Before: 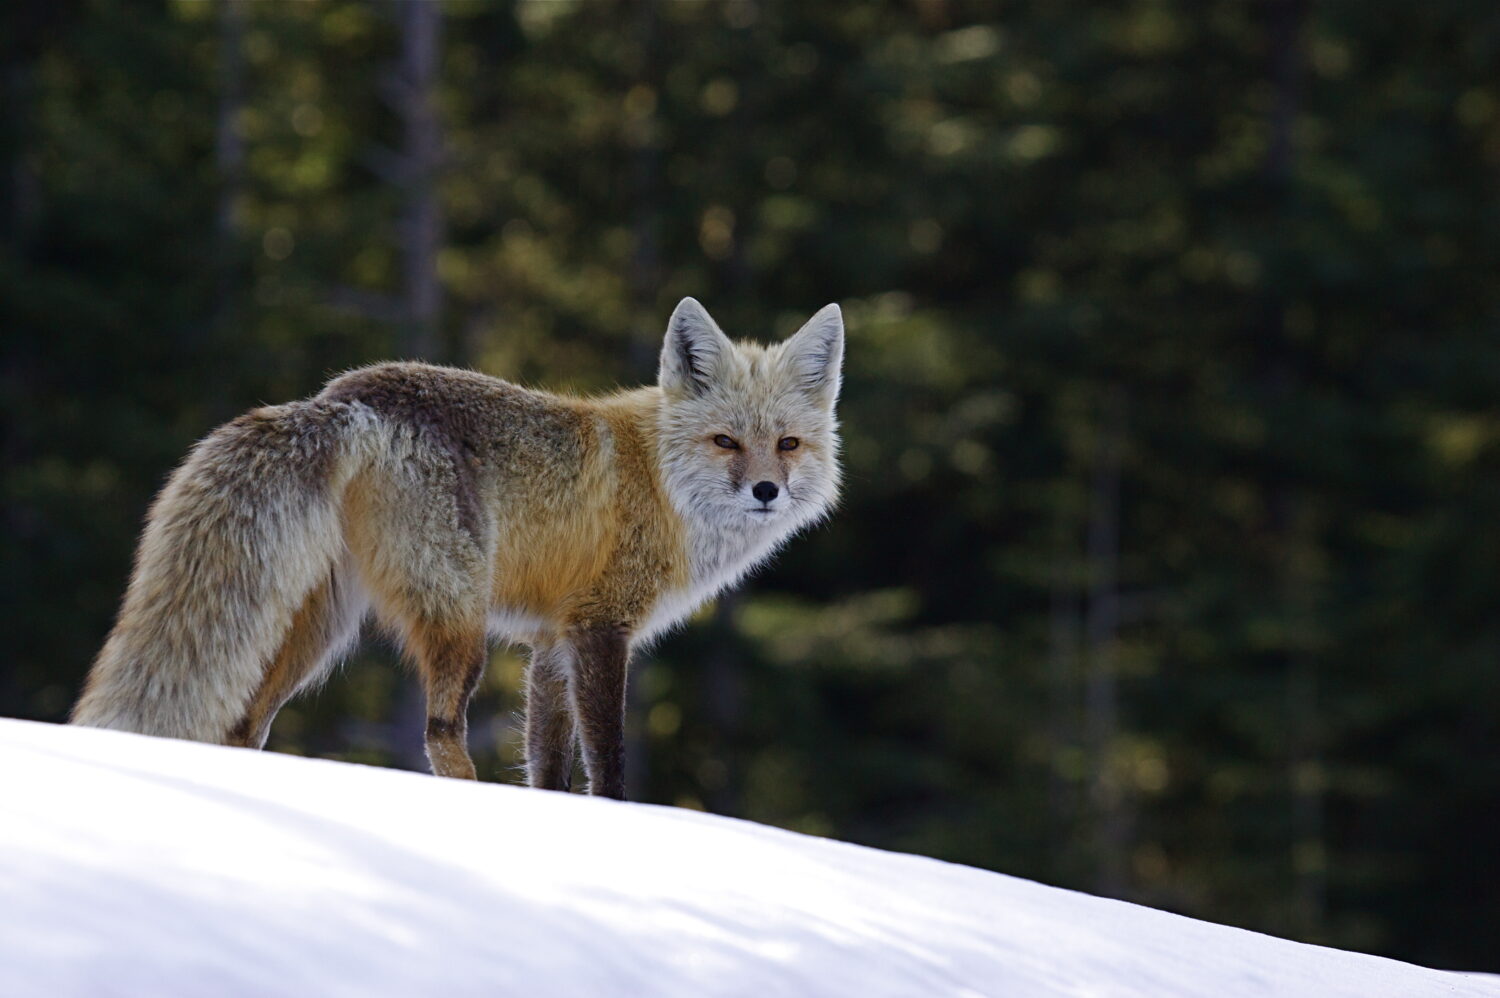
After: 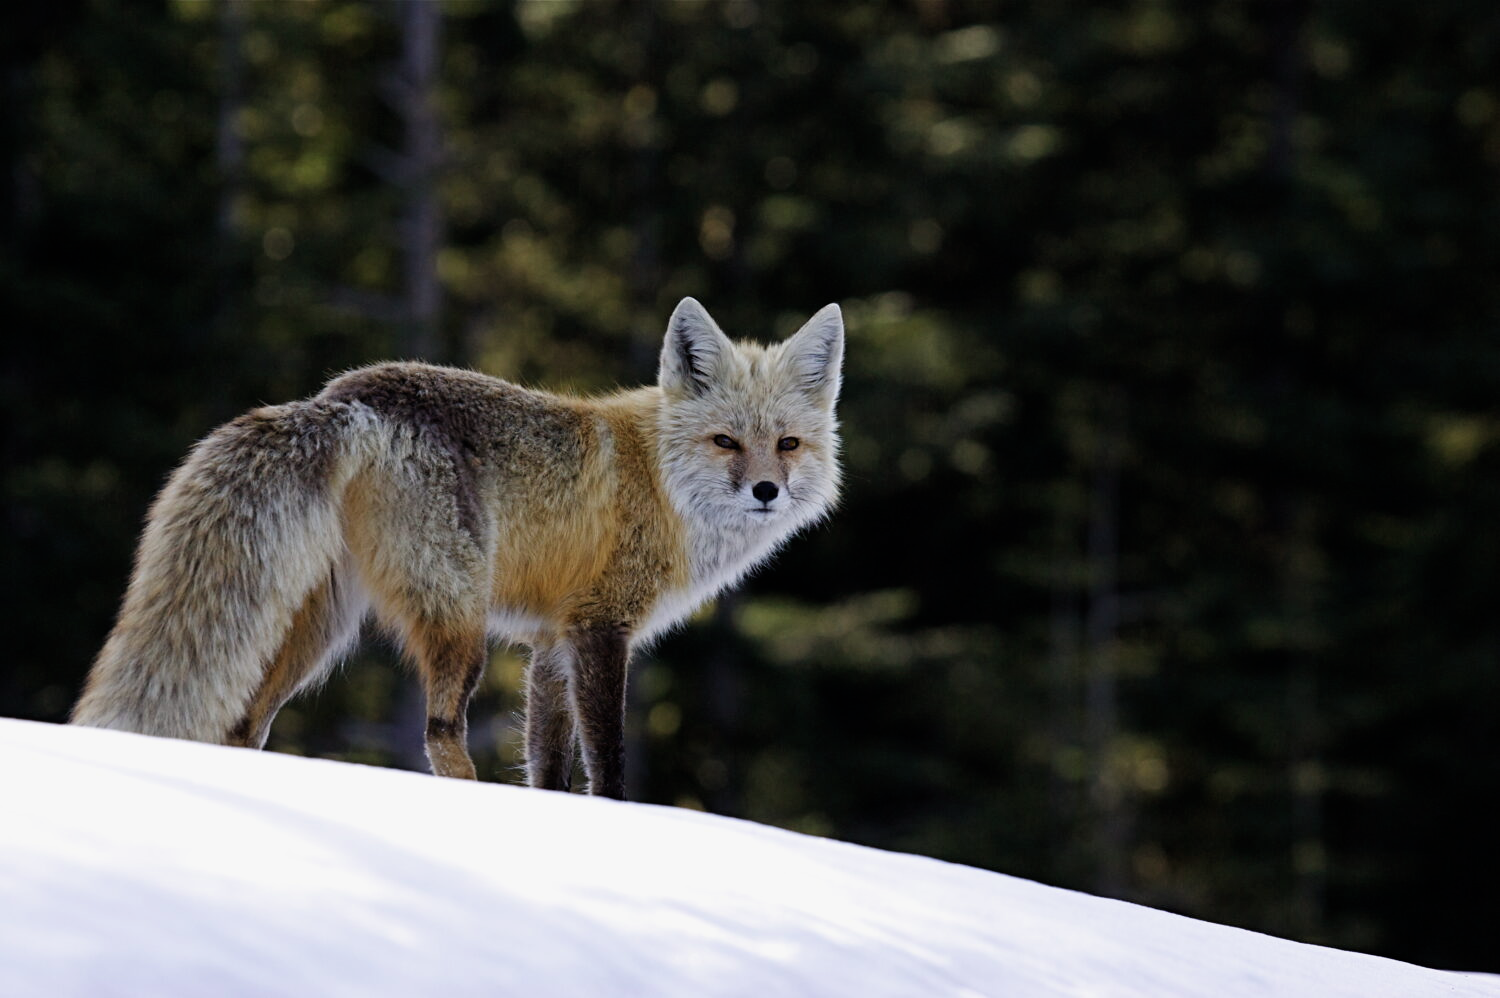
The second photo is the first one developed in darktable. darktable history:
filmic rgb: black relative exposure -12.13 EV, white relative exposure 2.82 EV, target black luminance 0%, hardness 8.02, latitude 69.59%, contrast 1.139, highlights saturation mix 10.08%, shadows ↔ highlights balance -0.391%
